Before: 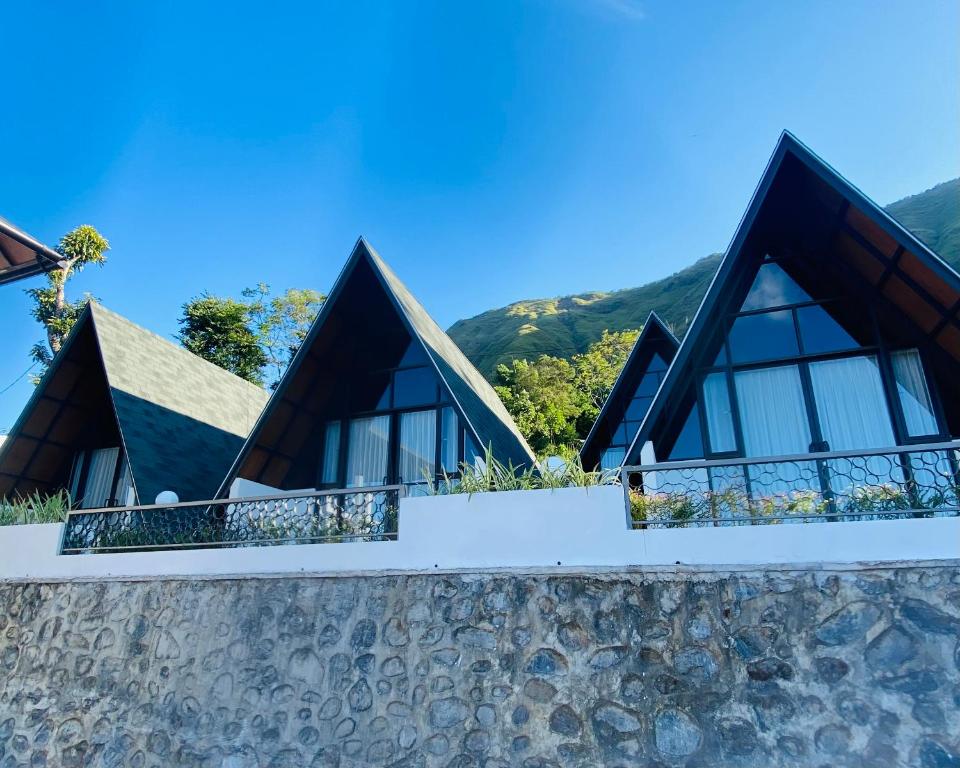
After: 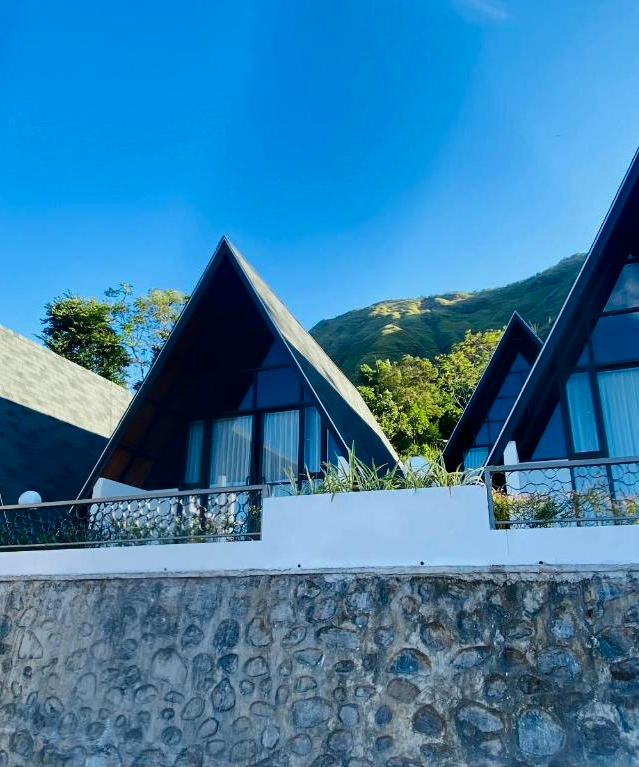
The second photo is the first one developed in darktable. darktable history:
tone curve: curves: ch0 [(0, 0) (0.003, 0.003) (0.011, 0.011) (0.025, 0.026) (0.044, 0.046) (0.069, 0.071) (0.1, 0.103) (0.136, 0.14) (0.177, 0.183) (0.224, 0.231) (0.277, 0.286) (0.335, 0.346) (0.399, 0.412) (0.468, 0.483) (0.543, 0.56) (0.623, 0.643) (0.709, 0.732) (0.801, 0.826) (0.898, 0.917) (1, 1)], color space Lab, independent channels, preserve colors none
crop and rotate: left 14.353%, right 18.983%
contrast brightness saturation: contrast 0.067, brightness -0.125, saturation 0.064
